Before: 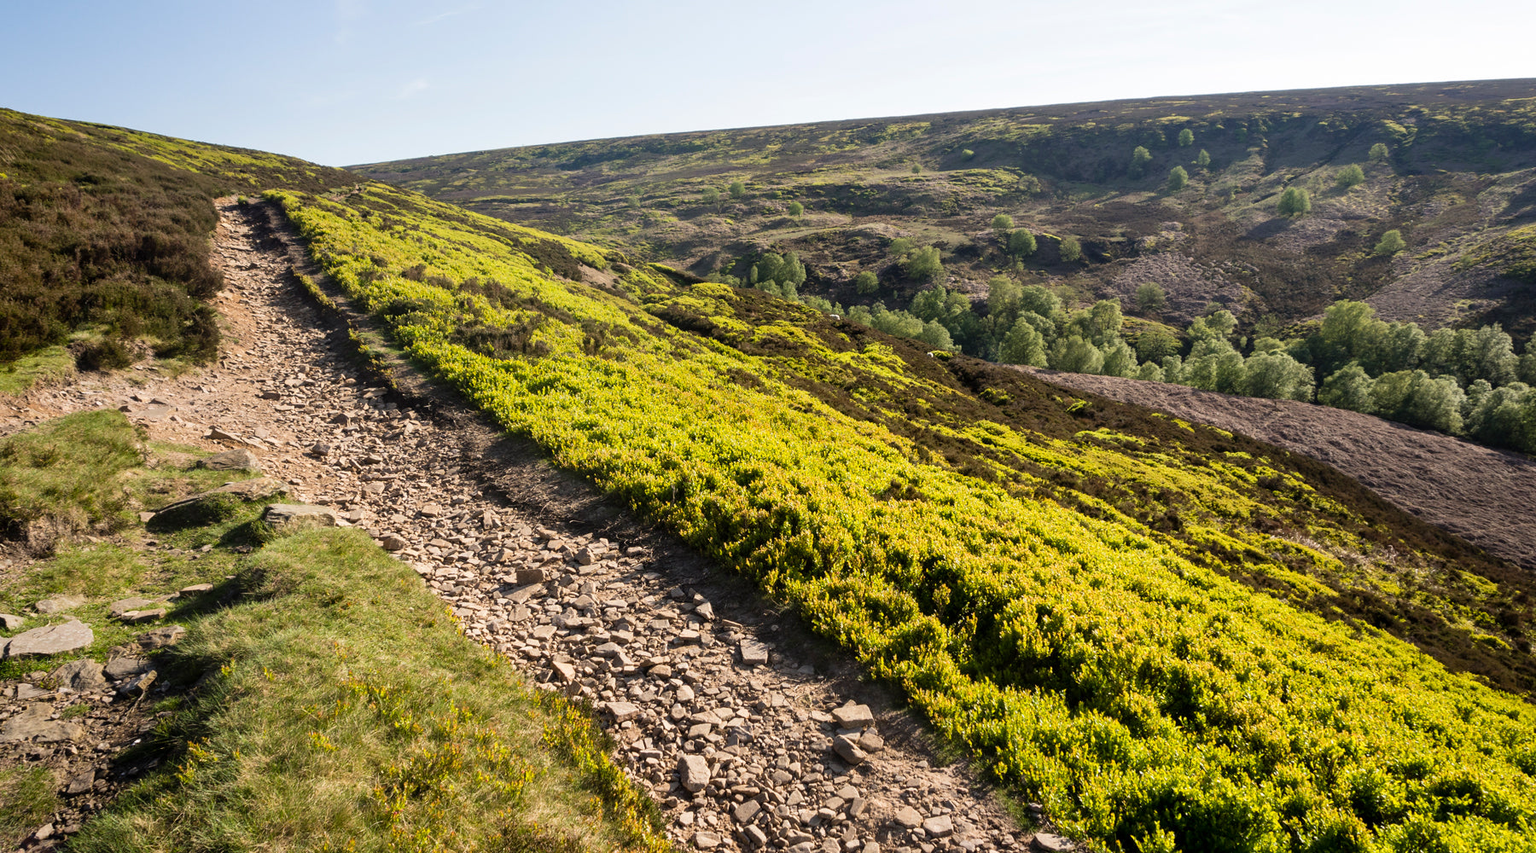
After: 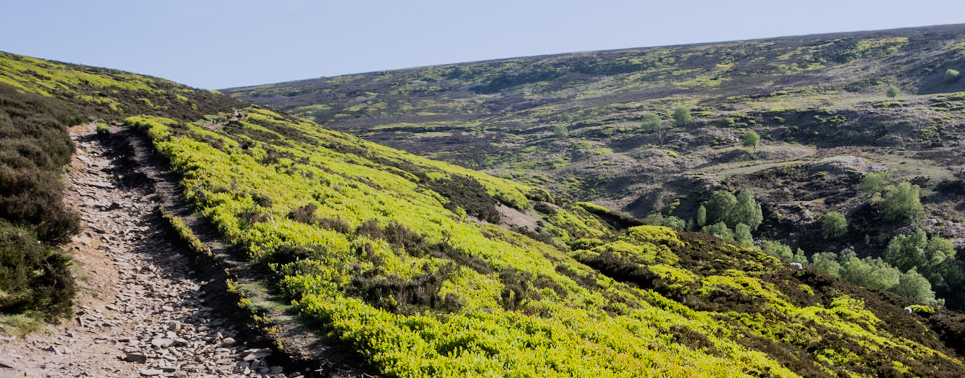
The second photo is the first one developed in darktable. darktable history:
crop: left 10.121%, top 10.631%, right 36.218%, bottom 51.526%
filmic rgb: black relative exposure -7.65 EV, white relative exposure 4.56 EV, hardness 3.61, contrast 1.106
white balance: red 0.948, green 1.02, blue 1.176
